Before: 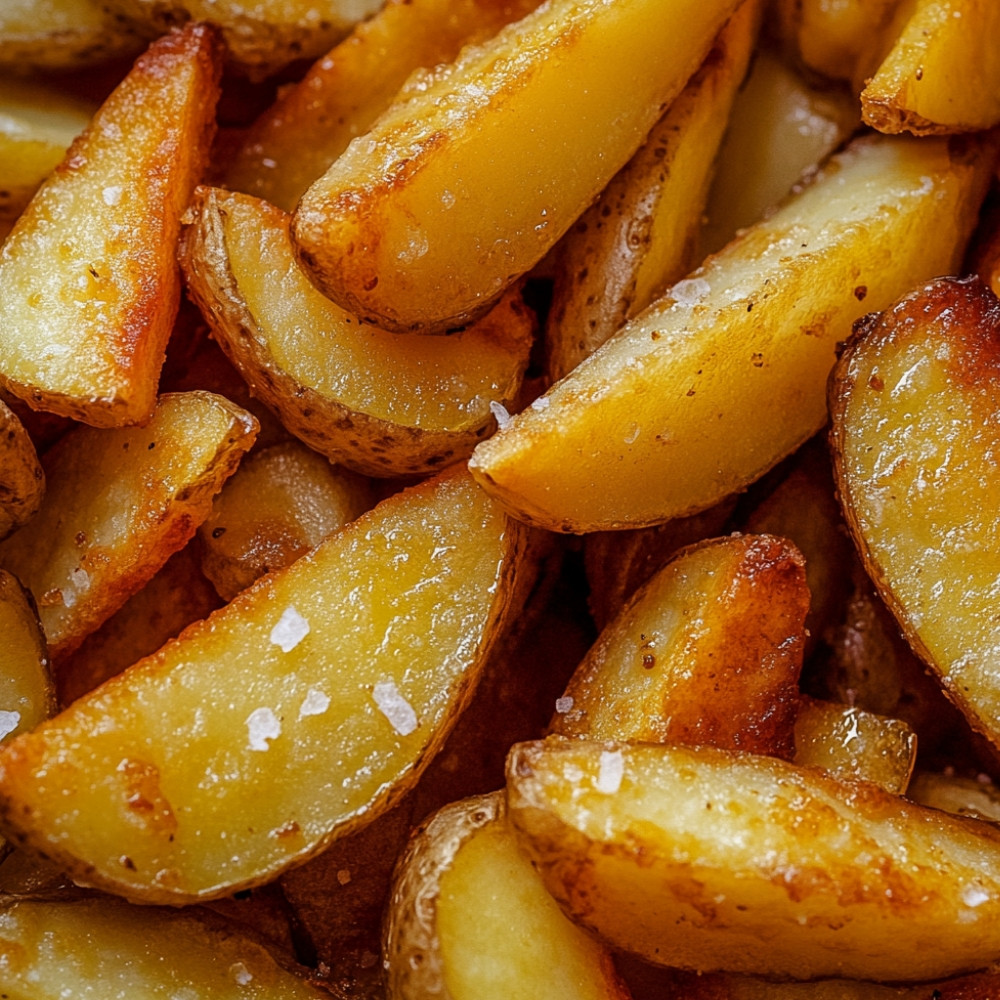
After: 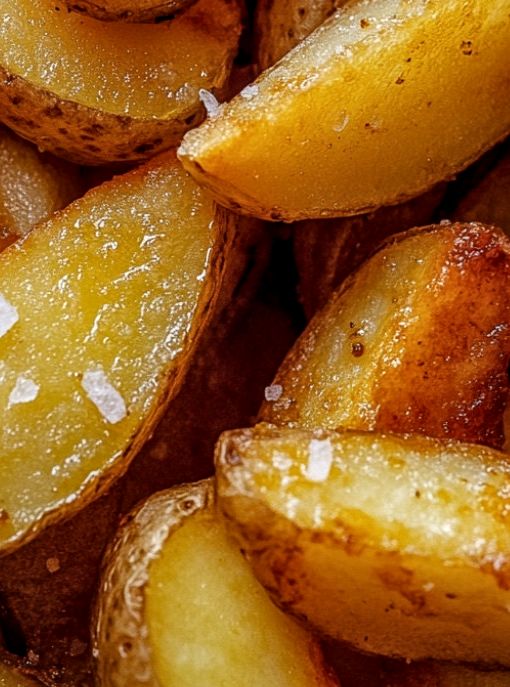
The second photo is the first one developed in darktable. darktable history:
crop and rotate: left 29.151%, top 31.226%, right 19.841%
local contrast: on, module defaults
